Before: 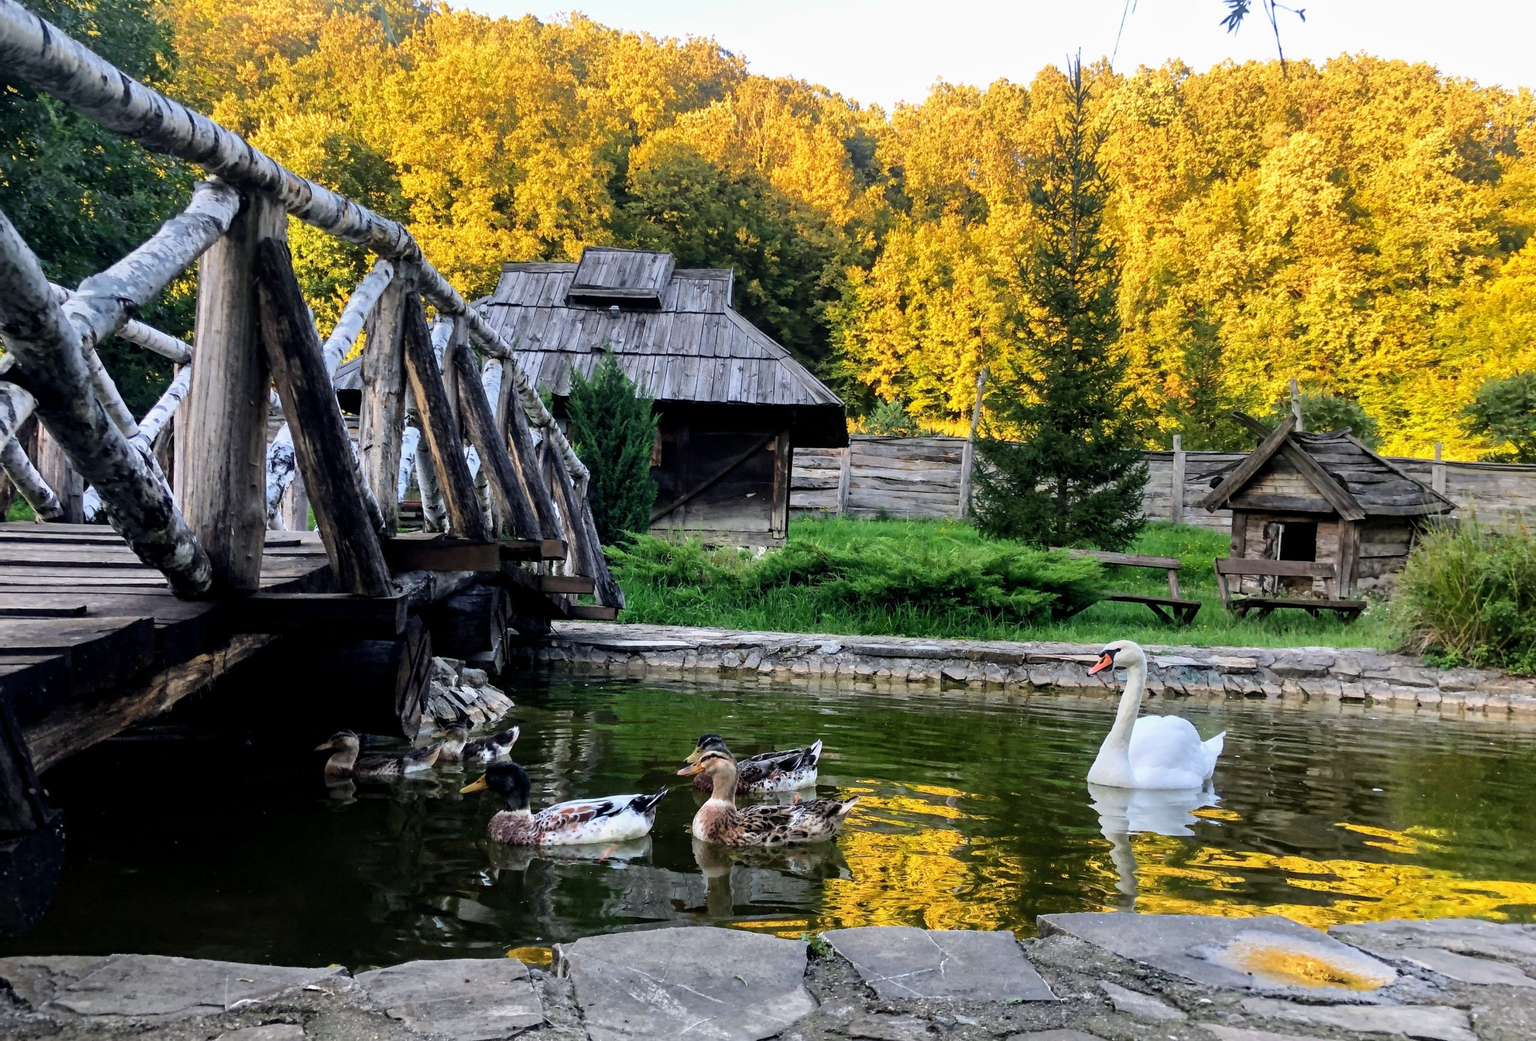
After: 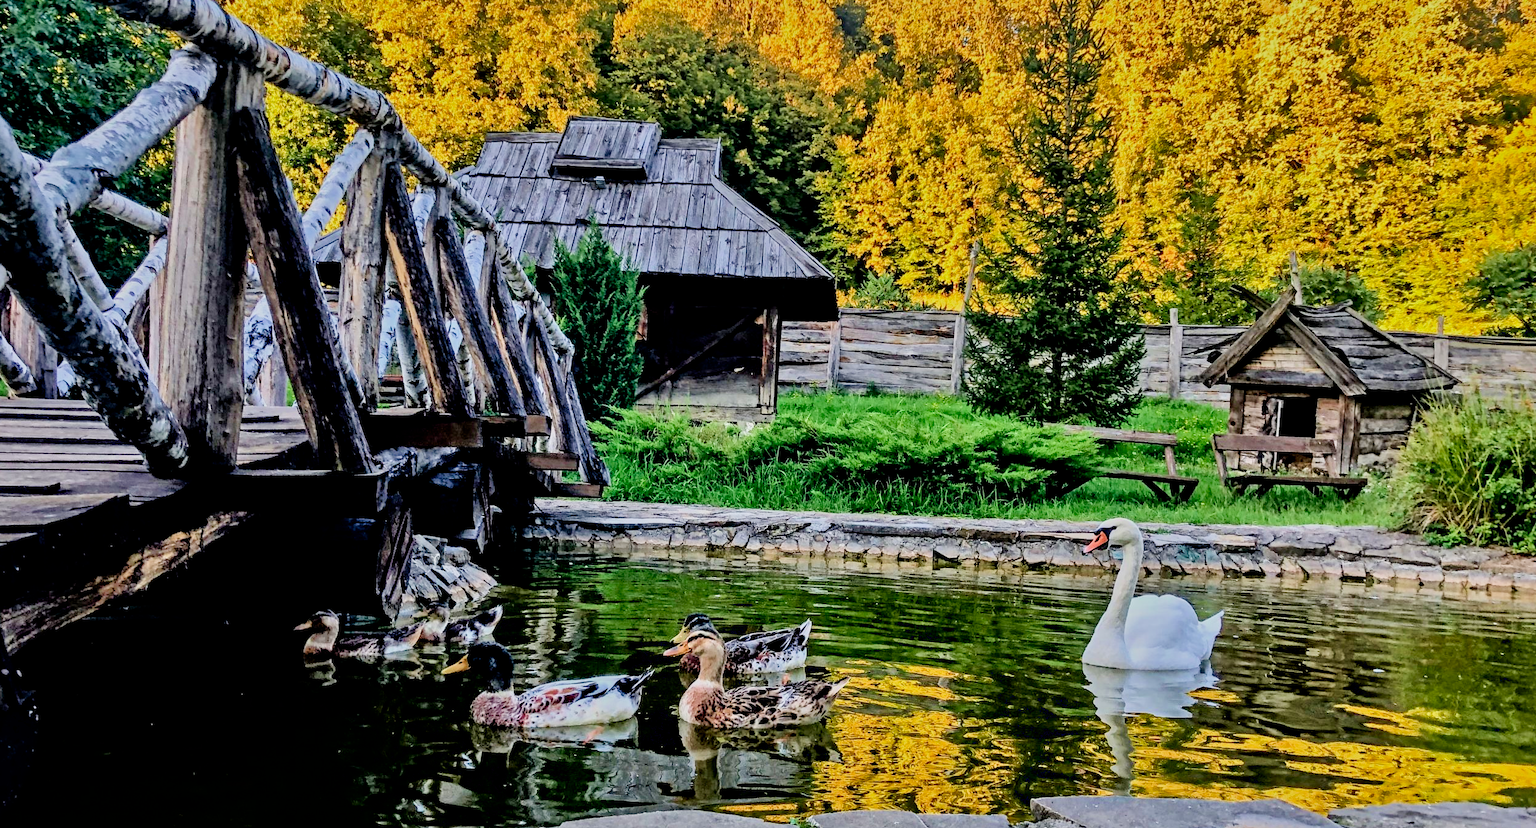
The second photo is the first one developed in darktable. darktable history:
exposure: exposure -0.116 EV, compensate exposure bias true, compensate highlight preservation false
contrast brightness saturation: contrast 0.19, brightness -0.11, saturation 0.21
tone equalizer: -7 EV 0.15 EV, -6 EV 0.6 EV, -5 EV 1.15 EV, -4 EV 1.33 EV, -3 EV 1.15 EV, -2 EV 0.6 EV, -1 EV 0.15 EV, mask exposure compensation -0.5 EV
velvia: on, module defaults
crop and rotate: left 1.814%, top 12.818%, right 0.25%, bottom 9.225%
filmic rgb: black relative exposure -7.32 EV, white relative exposure 5.09 EV, hardness 3.2
contrast equalizer: octaves 7, y [[0.5, 0.542, 0.583, 0.625, 0.667, 0.708], [0.5 ×6], [0.5 ×6], [0 ×6], [0 ×6]]
shadows and highlights: on, module defaults
